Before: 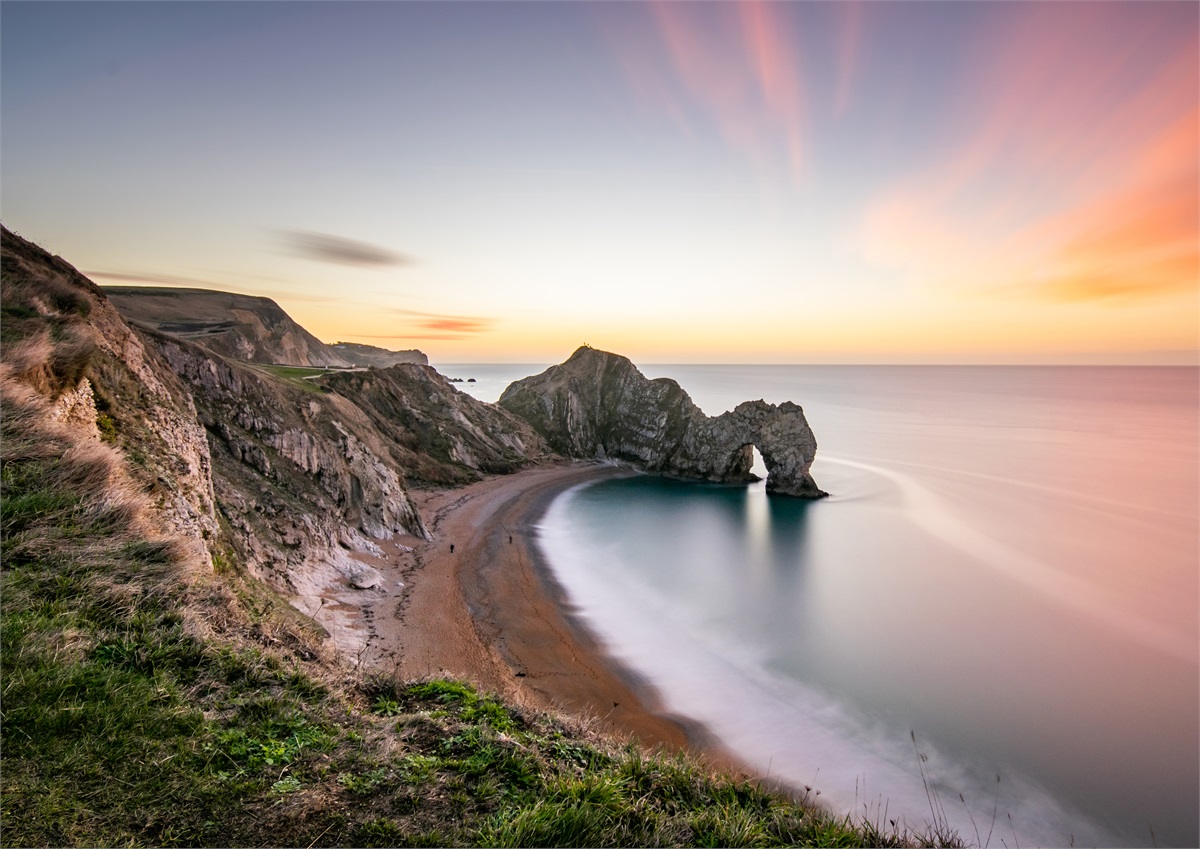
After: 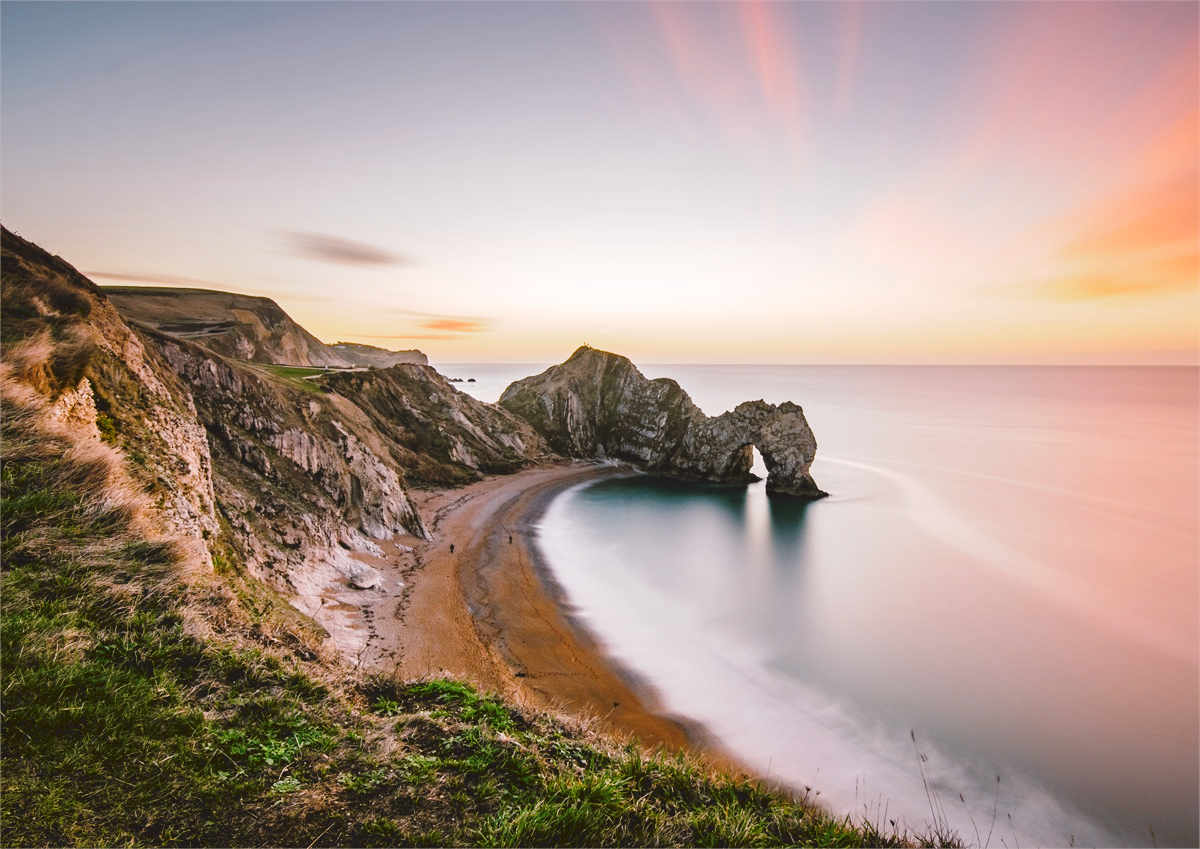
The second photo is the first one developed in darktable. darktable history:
tone curve: curves: ch0 [(0, 0) (0.003, 0.09) (0.011, 0.095) (0.025, 0.097) (0.044, 0.108) (0.069, 0.117) (0.1, 0.129) (0.136, 0.151) (0.177, 0.185) (0.224, 0.229) (0.277, 0.299) (0.335, 0.379) (0.399, 0.469) (0.468, 0.55) (0.543, 0.629) (0.623, 0.702) (0.709, 0.775) (0.801, 0.85) (0.898, 0.91) (1, 1)], preserve colors none
color look up table: target L [93.4, 92.13, 90.91, 85.77, 90.44, 78.08, 72.64, 67.78, 61.43, 50.78, 43.12, 22.38, 200.62, 87.02, 74.72, 65.79, 67.61, 63.05, 59.36, 51.59, 47.75, 42.81, 42.74, 29.48, 17.43, 1.28, 88.5, 88.26, 79.59, 80.4, 64.84, 77.24, 69.62, 50.99, 46.04, 45.13, 45.47, 54.54, 33.17, 29.45, 33.72, 12.86, 9.16, 92.33, 77.96, 71.41, 68.48, 43.79, 18], target a [-19.72, -17.87, -6.728, -32.28, -9.18, -27.5, -22.1, -18.75, -47.7, -24.73, -18.2, -21.76, 0, 11.94, 3.138, 29.8, 46.59, 31.11, 50.95, 59.49, 29.98, 29.22, 60.43, 1.226, 28.71, 6.095, 7.683, 20.26, 11.59, 35.57, -0.874, 37.31, 8.987, 71.52, 30.95, 47.82, -4.233, 34.56, 0.913, 35.66, 14.91, 18.11, 19.5, -25.31, -15.01, -17.17, 0.463, -18.45, -11.15], target b [47.26, 22.99, 35.95, 27.16, -0.991, 9.435, 41.93, 15.4, 34.62, 5.049, 37.23, 25.45, 0, 18.81, 72.23, 43.57, 18.62, 16.53, 62.56, 13.92, 50.03, 47.47, 60.45, 44.64, 29.53, 1.725, -7.244, -9.685, -25.27, -21.83, -23.84, -26.62, -40.3, -1.73, -15.01, -26.38, -42.01, -49.71, 2.499, -1.525, -60.2, 1.372, -38.41, -7.189, -29.85, -6.809, -1.701, -22.31, 3.967], num patches 49
